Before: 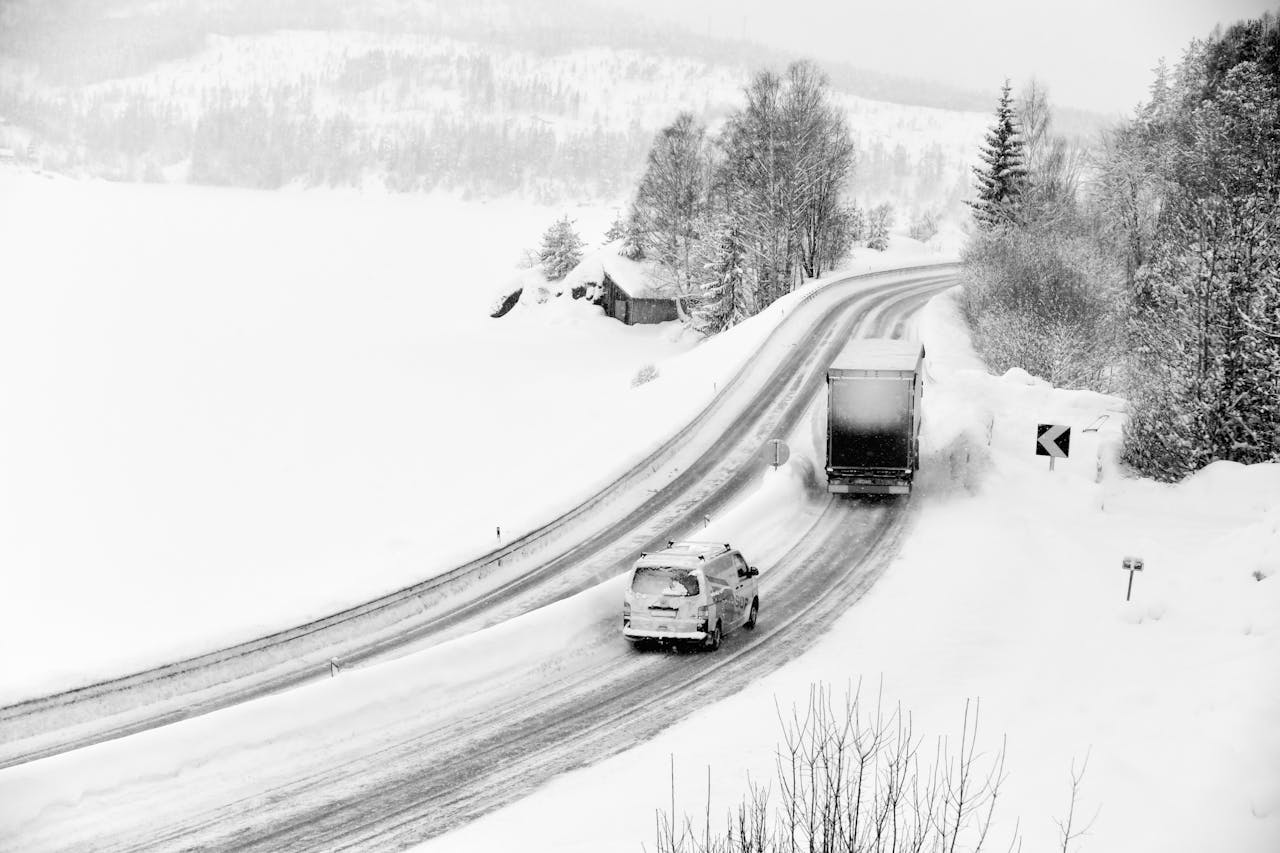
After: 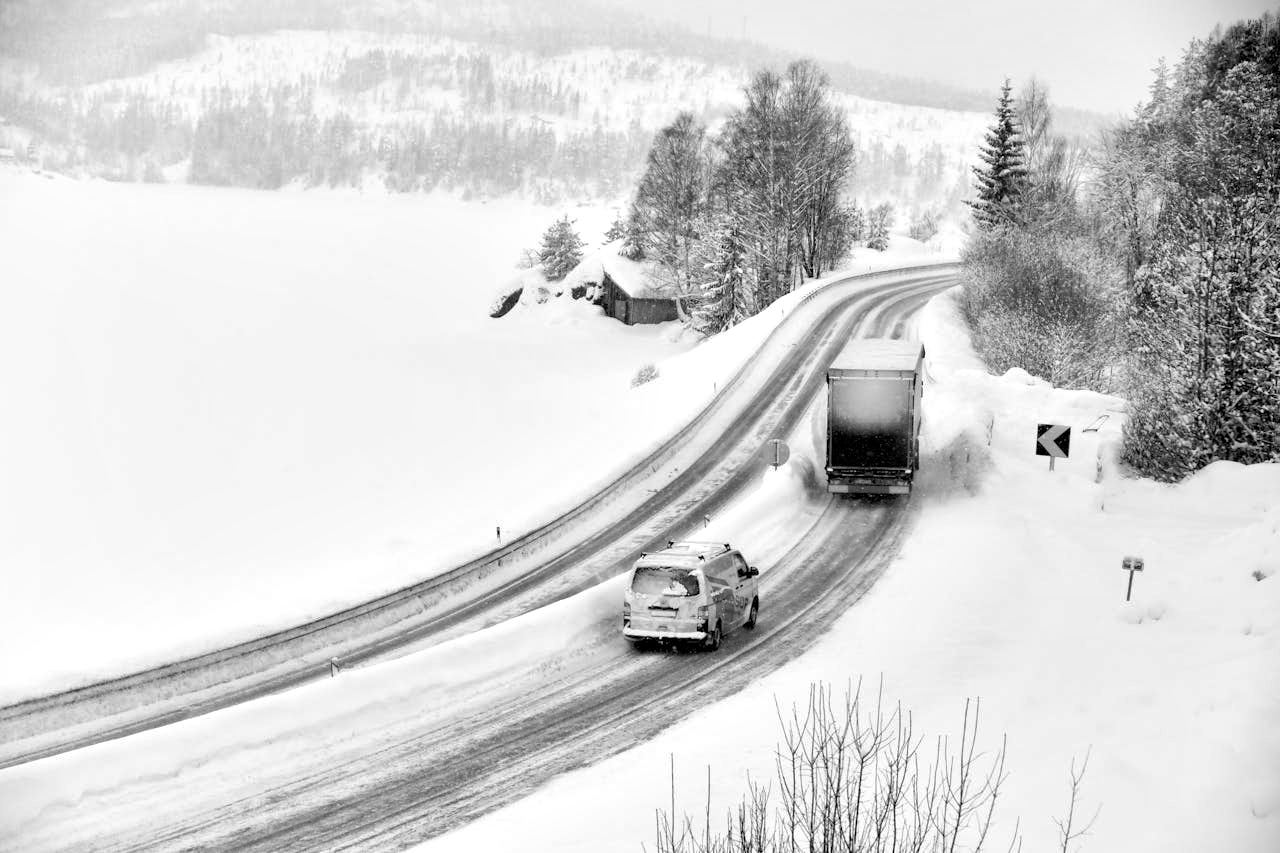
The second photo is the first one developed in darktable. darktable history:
local contrast: mode bilateral grid, contrast 25, coarseness 60, detail 151%, midtone range 0.2
shadows and highlights: shadows 25, highlights -25
